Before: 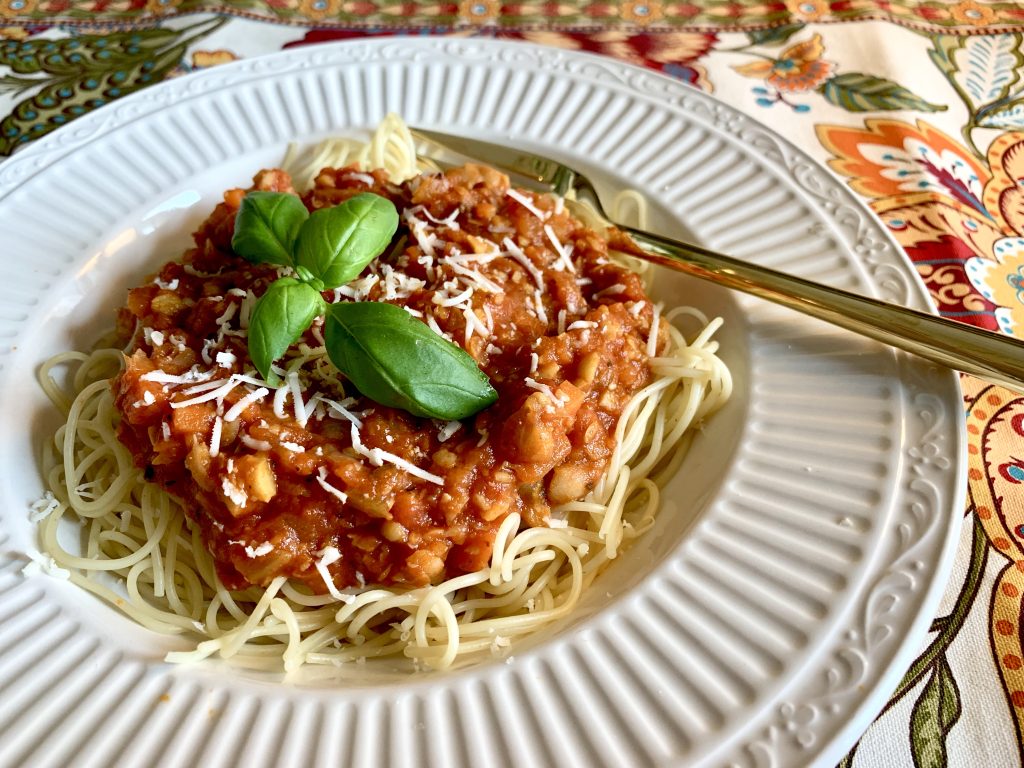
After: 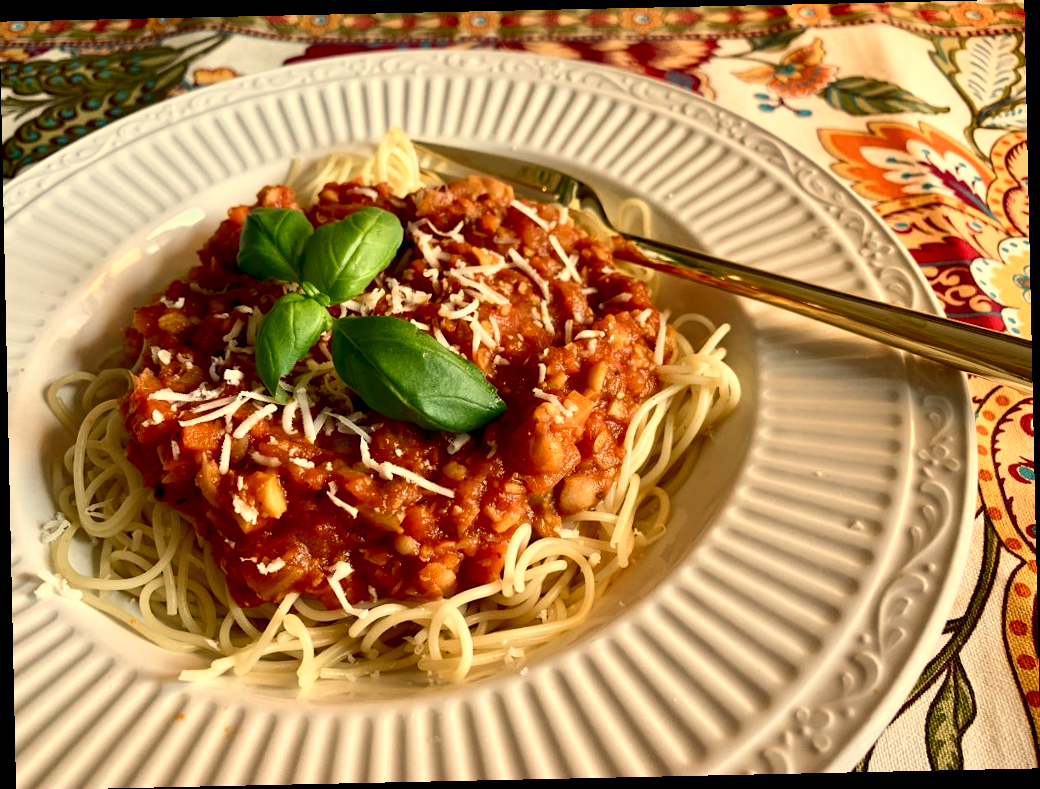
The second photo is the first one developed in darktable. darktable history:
white balance: red 1.138, green 0.996, blue 0.812
rotate and perspective: rotation -1.24°, automatic cropping off
contrast brightness saturation: contrast 0.07, brightness -0.13, saturation 0.06
